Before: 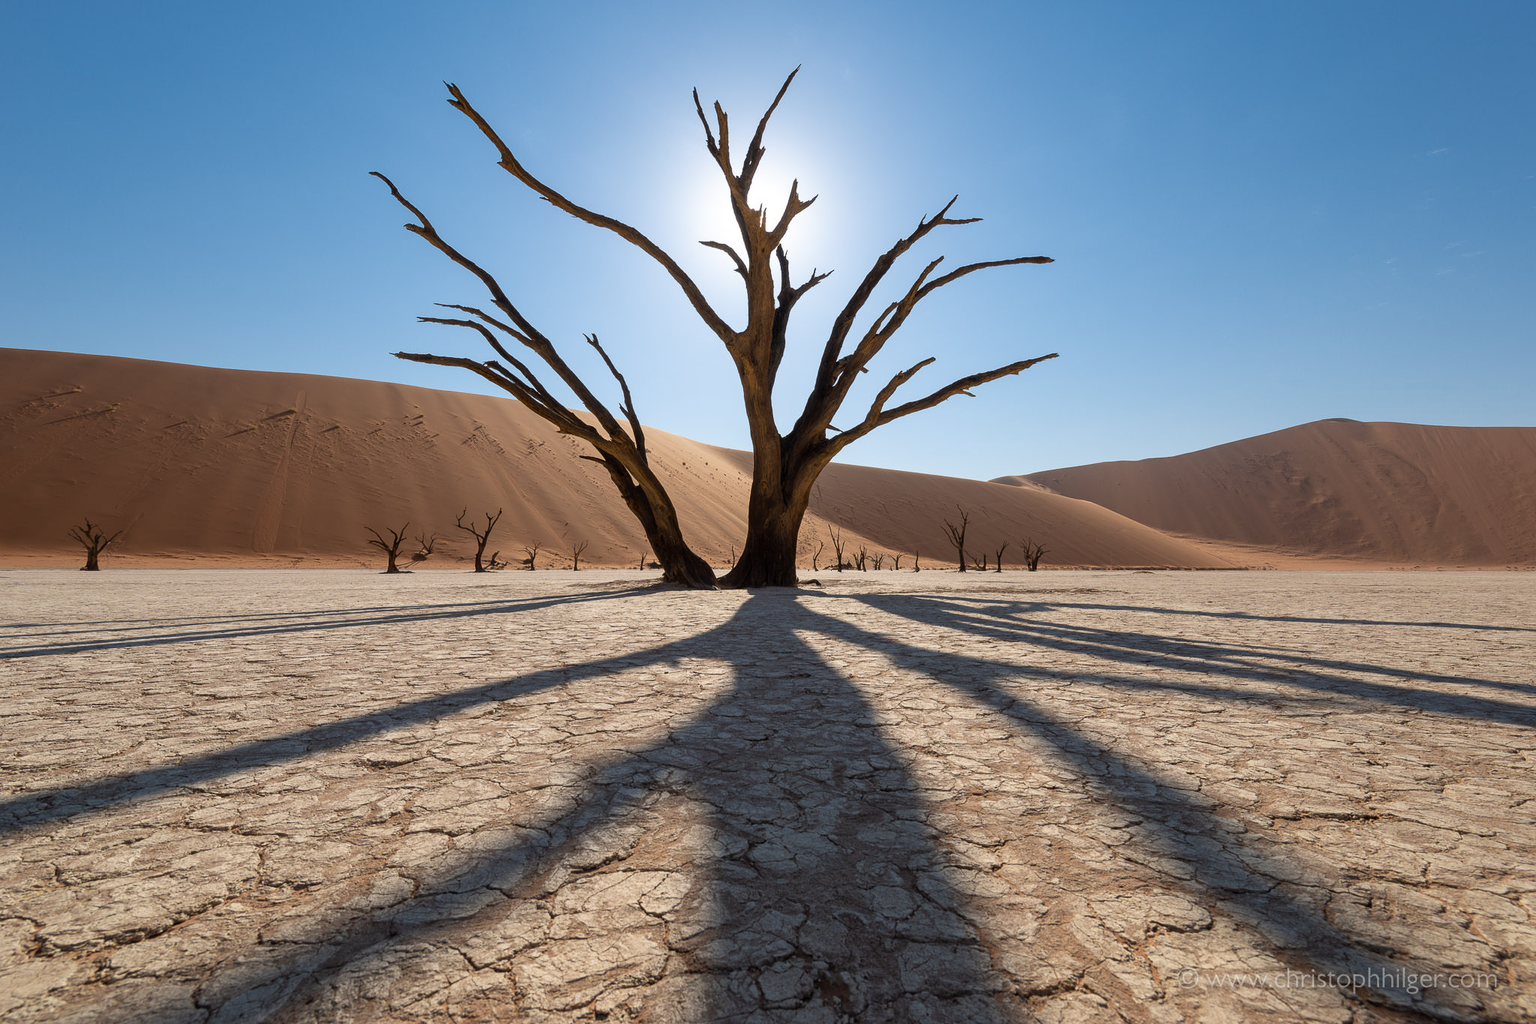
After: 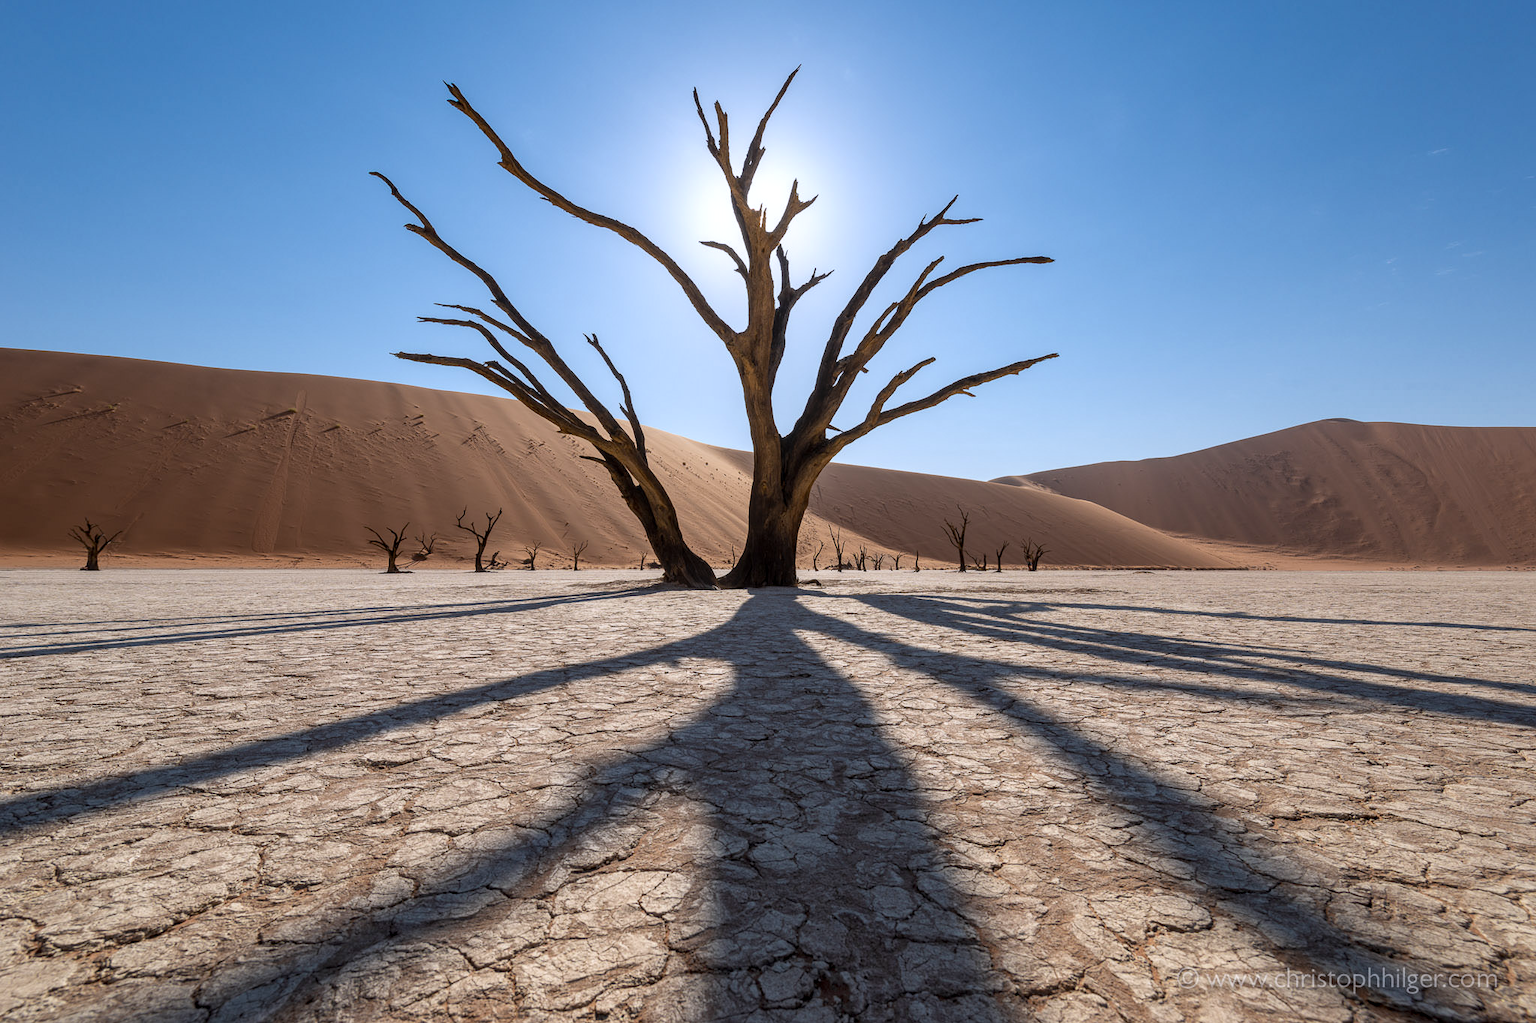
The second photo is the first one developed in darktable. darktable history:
local contrast: on, module defaults
white balance: red 0.984, blue 1.059
